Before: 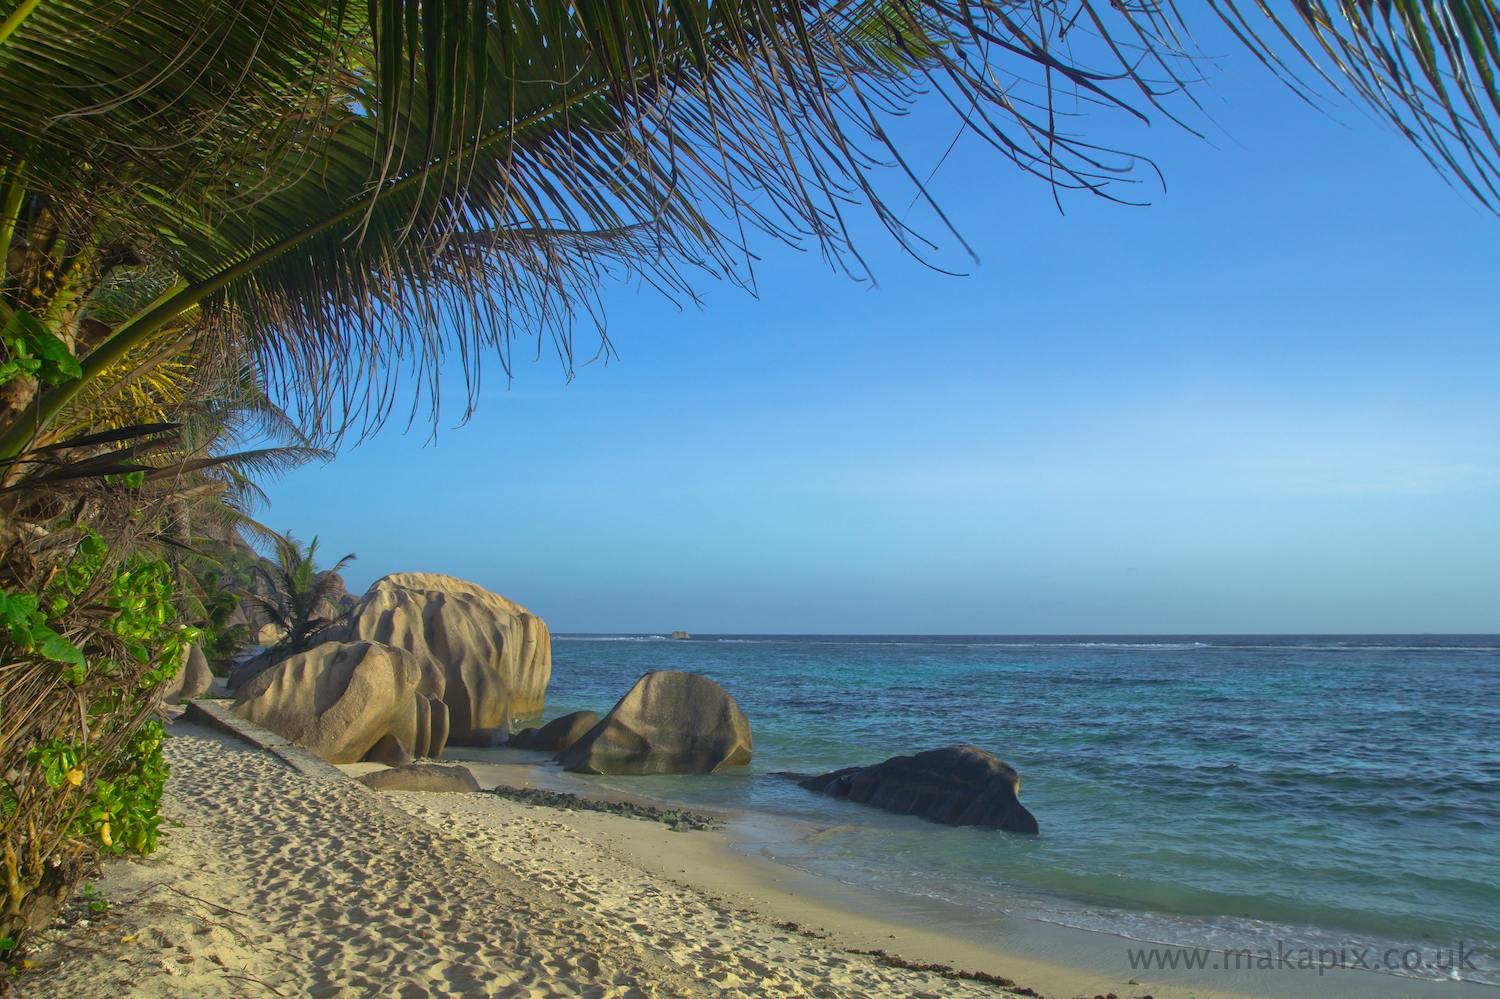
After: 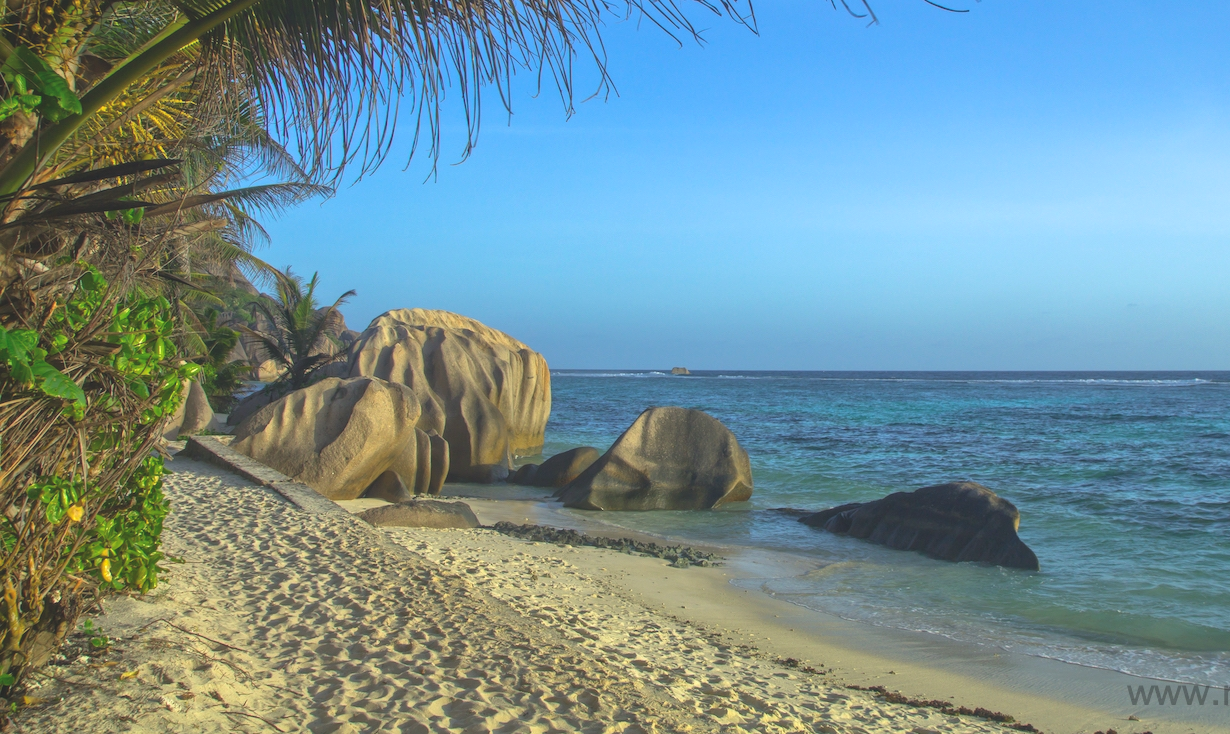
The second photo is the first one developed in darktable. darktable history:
contrast brightness saturation: contrast 0.027, brightness 0.065, saturation 0.127
crop: top 26.475%, right 17.959%
exposure: black level correction -0.016, compensate highlight preservation false
local contrast: on, module defaults
